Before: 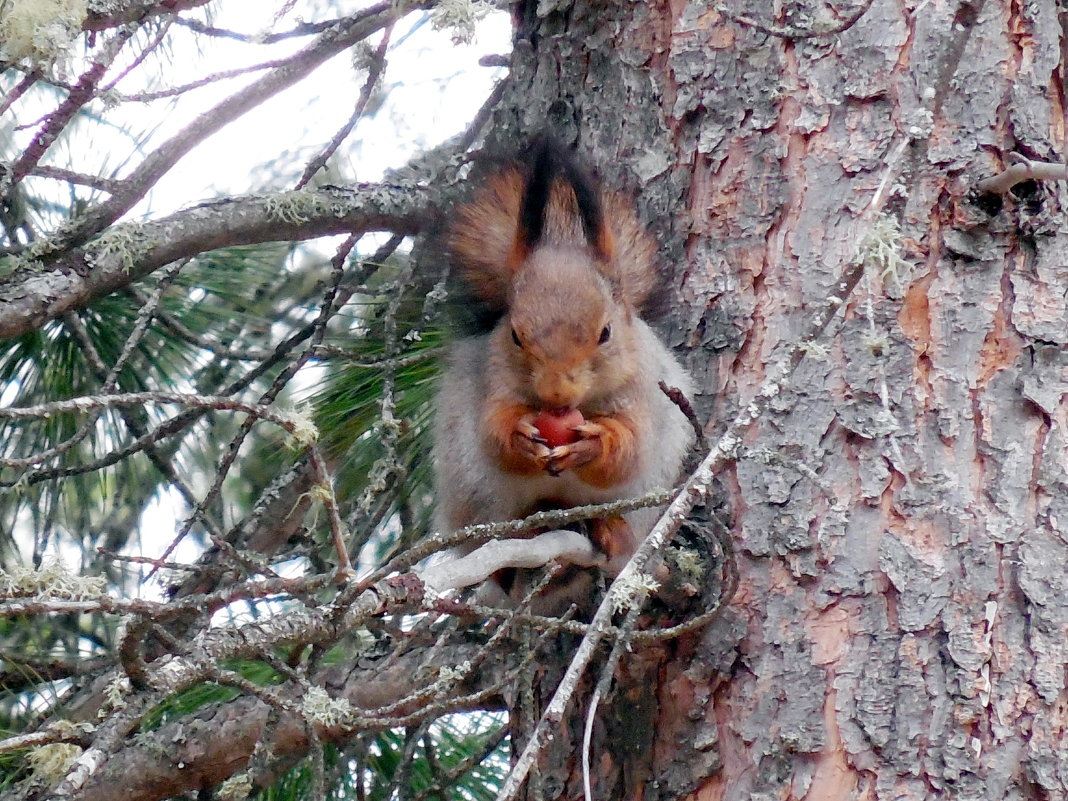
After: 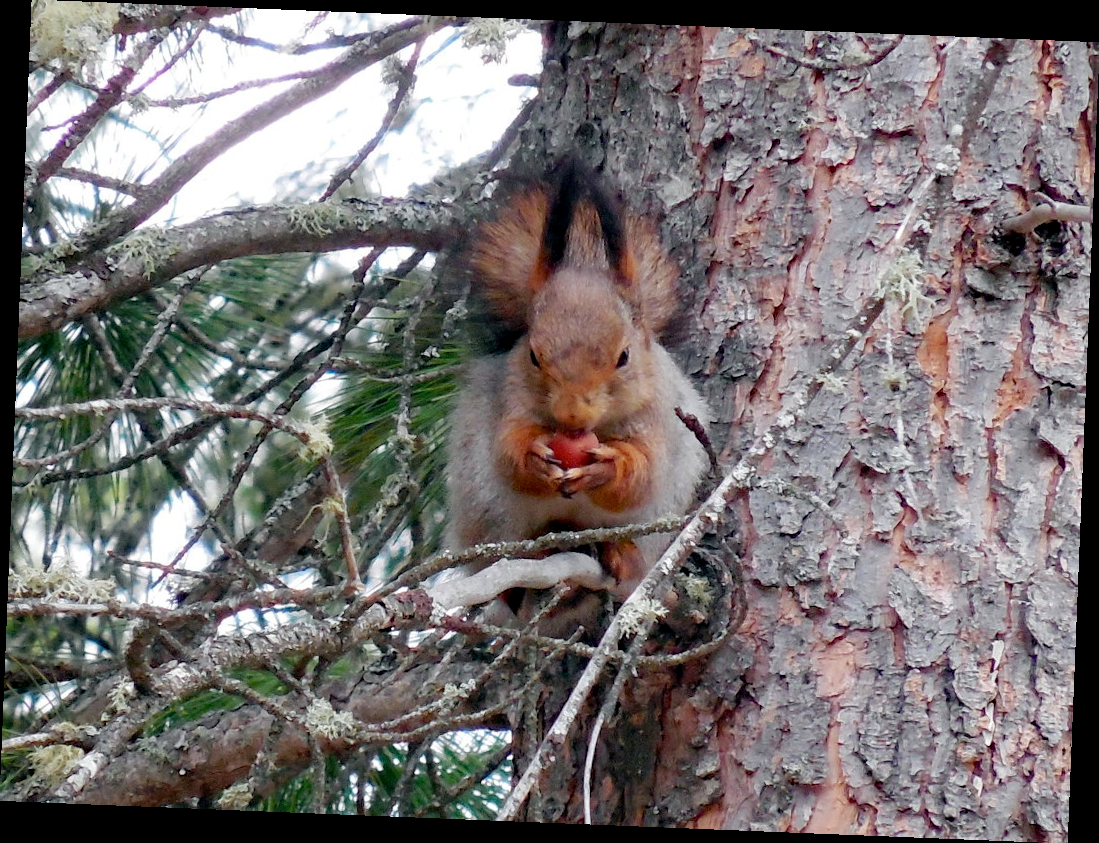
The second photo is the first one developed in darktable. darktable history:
haze removal: adaptive false
crop and rotate: angle -2.3°
